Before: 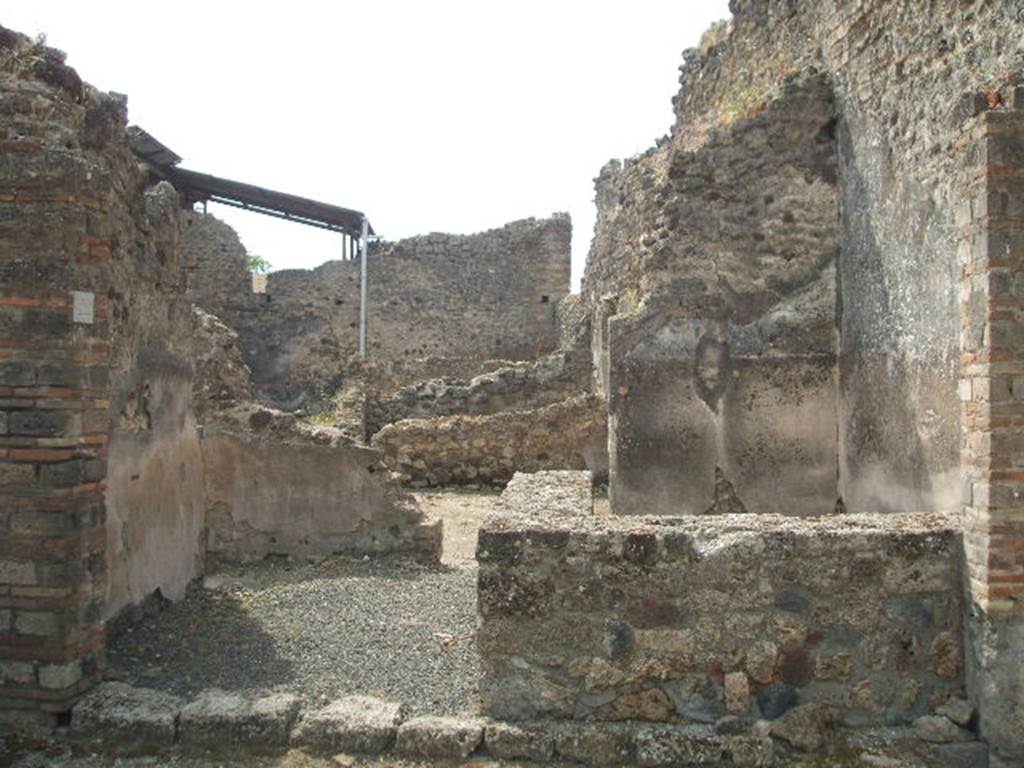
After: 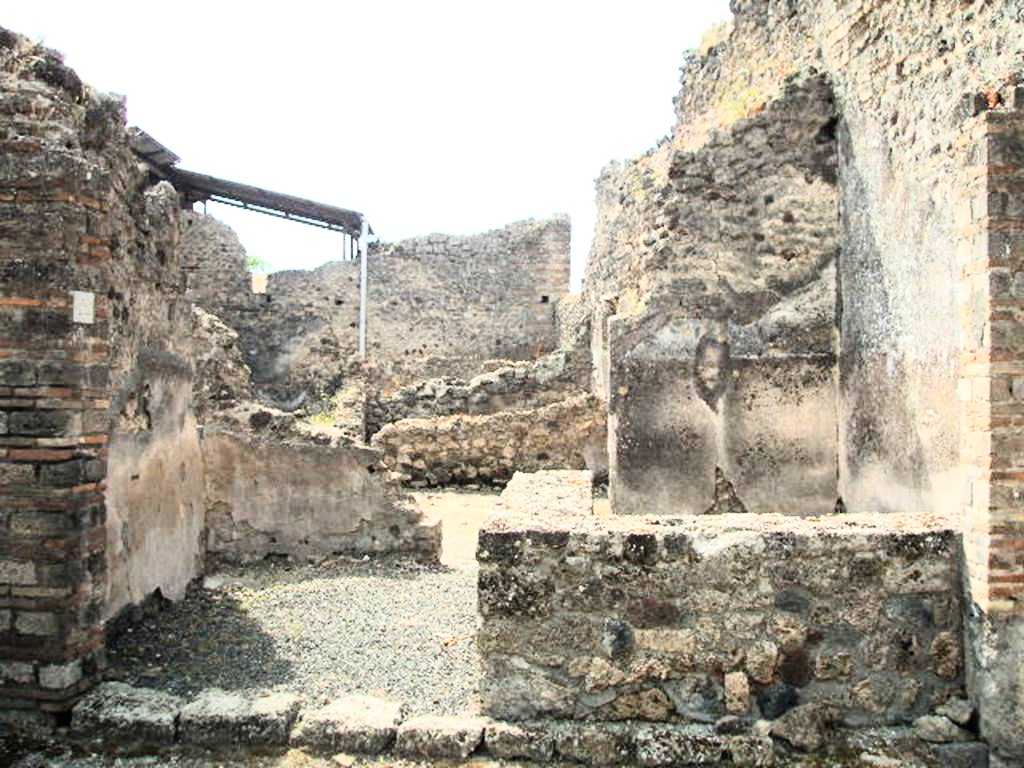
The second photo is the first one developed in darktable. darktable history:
exposure: black level correction 0.005, exposure 0.001 EV, compensate highlight preservation false
rgb curve: curves: ch0 [(0, 0) (0.21, 0.15) (0.24, 0.21) (0.5, 0.75) (0.75, 0.96) (0.89, 0.99) (1, 1)]; ch1 [(0, 0.02) (0.21, 0.13) (0.25, 0.2) (0.5, 0.67) (0.75, 0.9) (0.89, 0.97) (1, 1)]; ch2 [(0, 0.02) (0.21, 0.13) (0.25, 0.2) (0.5, 0.67) (0.75, 0.9) (0.89, 0.97) (1, 1)], compensate middle gray true
